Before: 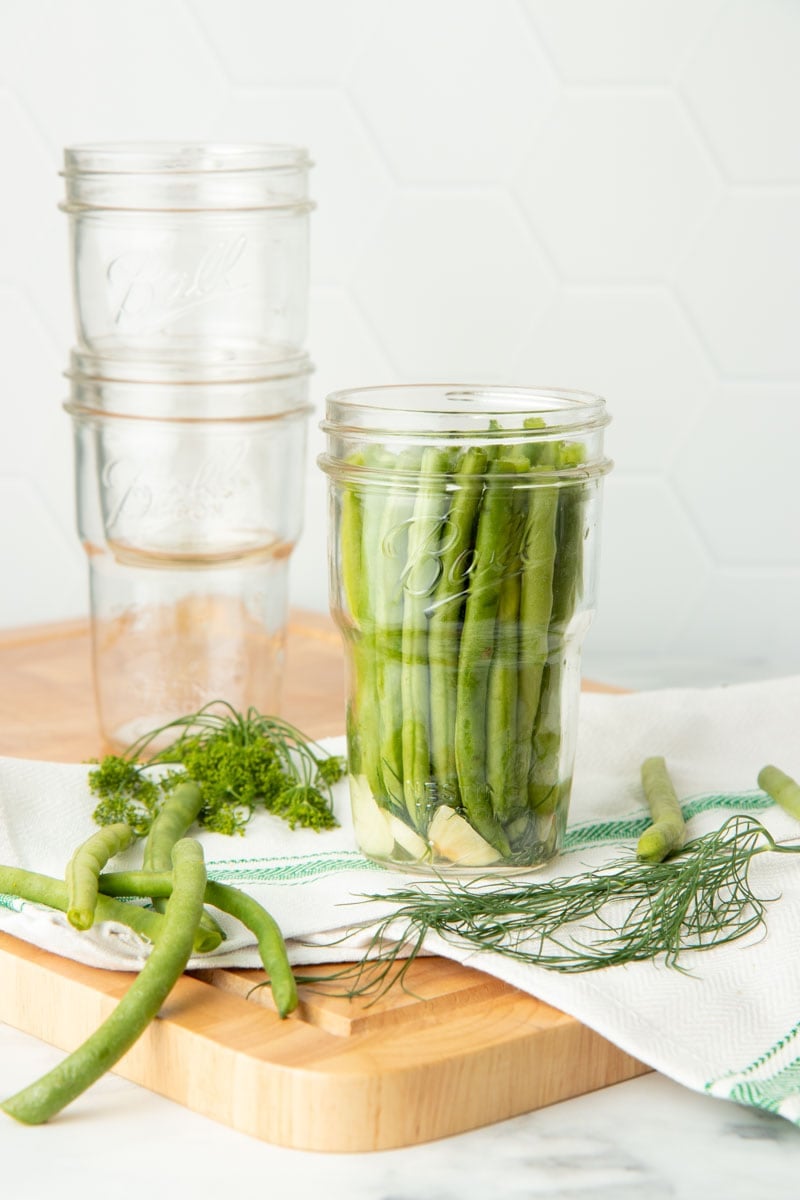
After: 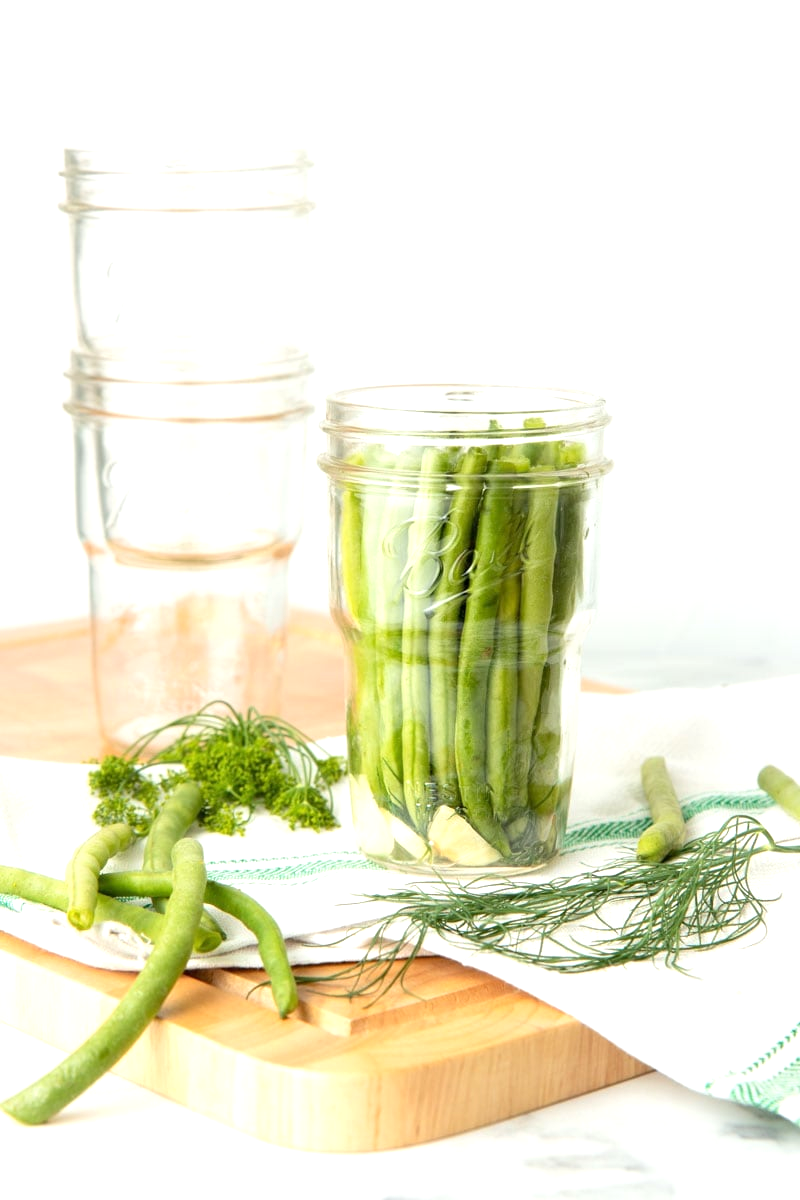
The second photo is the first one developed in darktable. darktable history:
exposure: exposure 0.483 EV, compensate highlight preservation false
